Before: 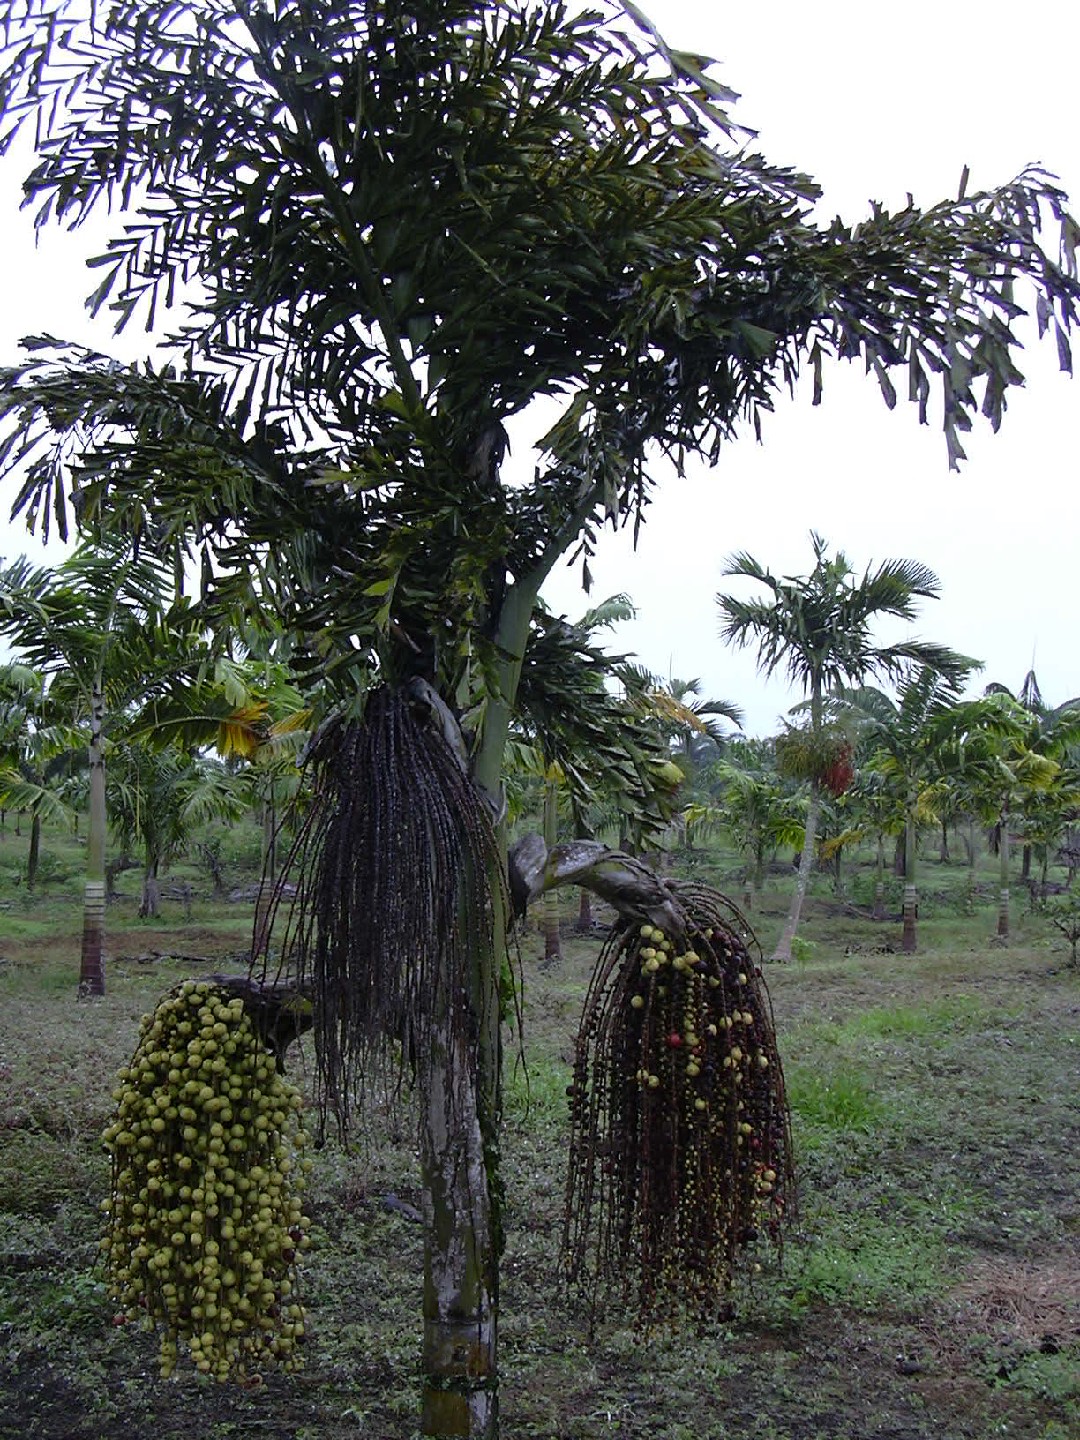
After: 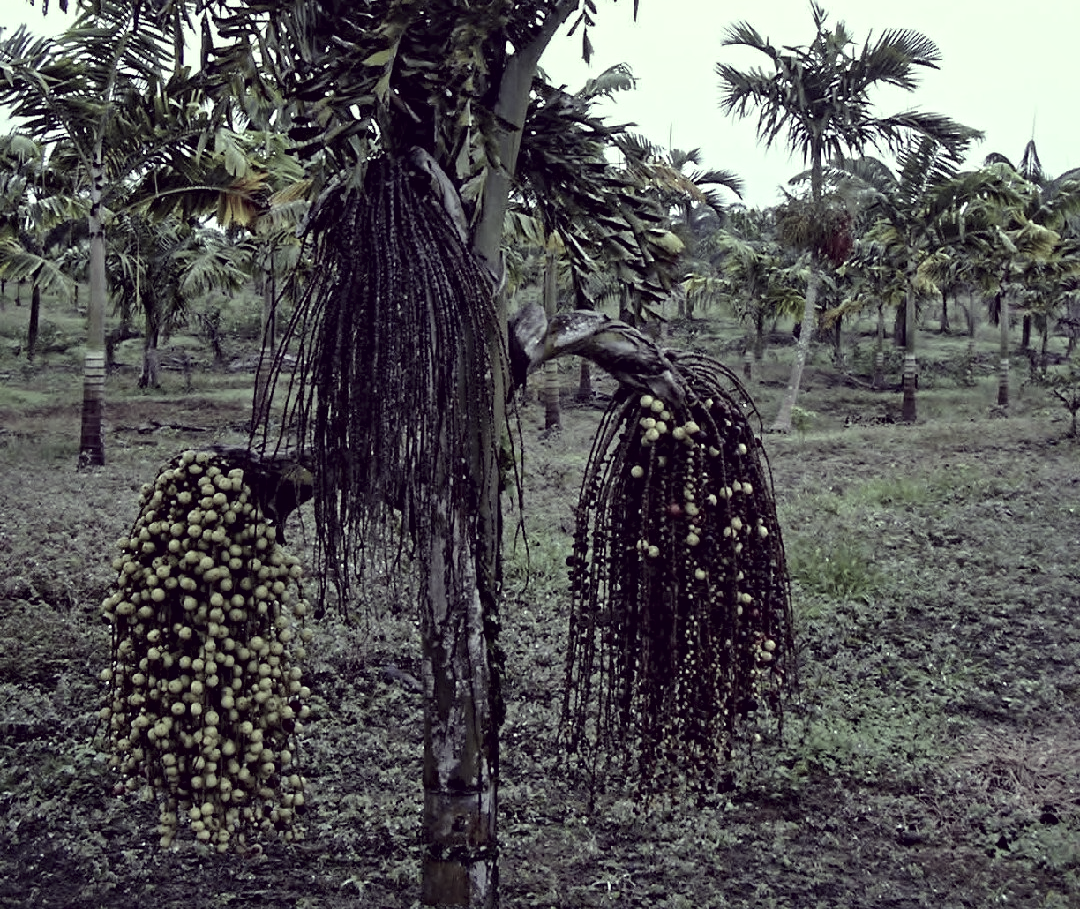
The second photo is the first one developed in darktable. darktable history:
local contrast: mode bilateral grid, contrast 25, coarseness 60, detail 151%, midtone range 0.2
color correction: highlights a* -20.22, highlights b* 20.35, shadows a* 19.53, shadows b* -21.26, saturation 0.426
crop and rotate: top 36.824%
contrast equalizer: y [[0.5, 0.5, 0.501, 0.63, 0.504, 0.5], [0.5 ×6], [0.5 ×6], [0 ×6], [0 ×6]]
